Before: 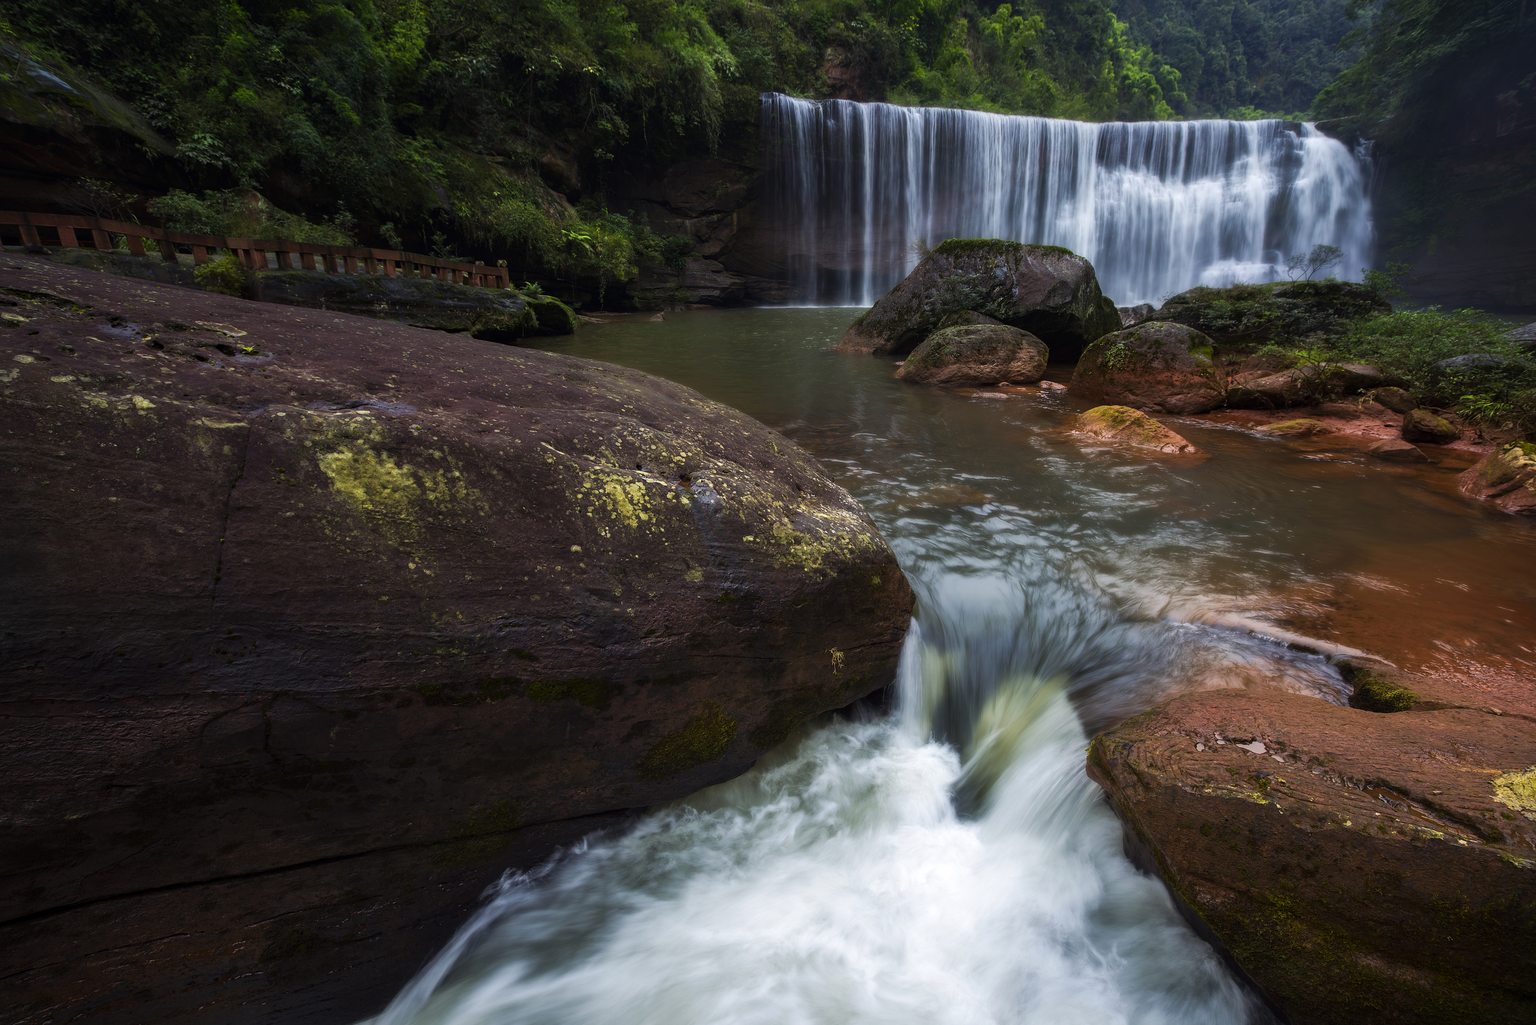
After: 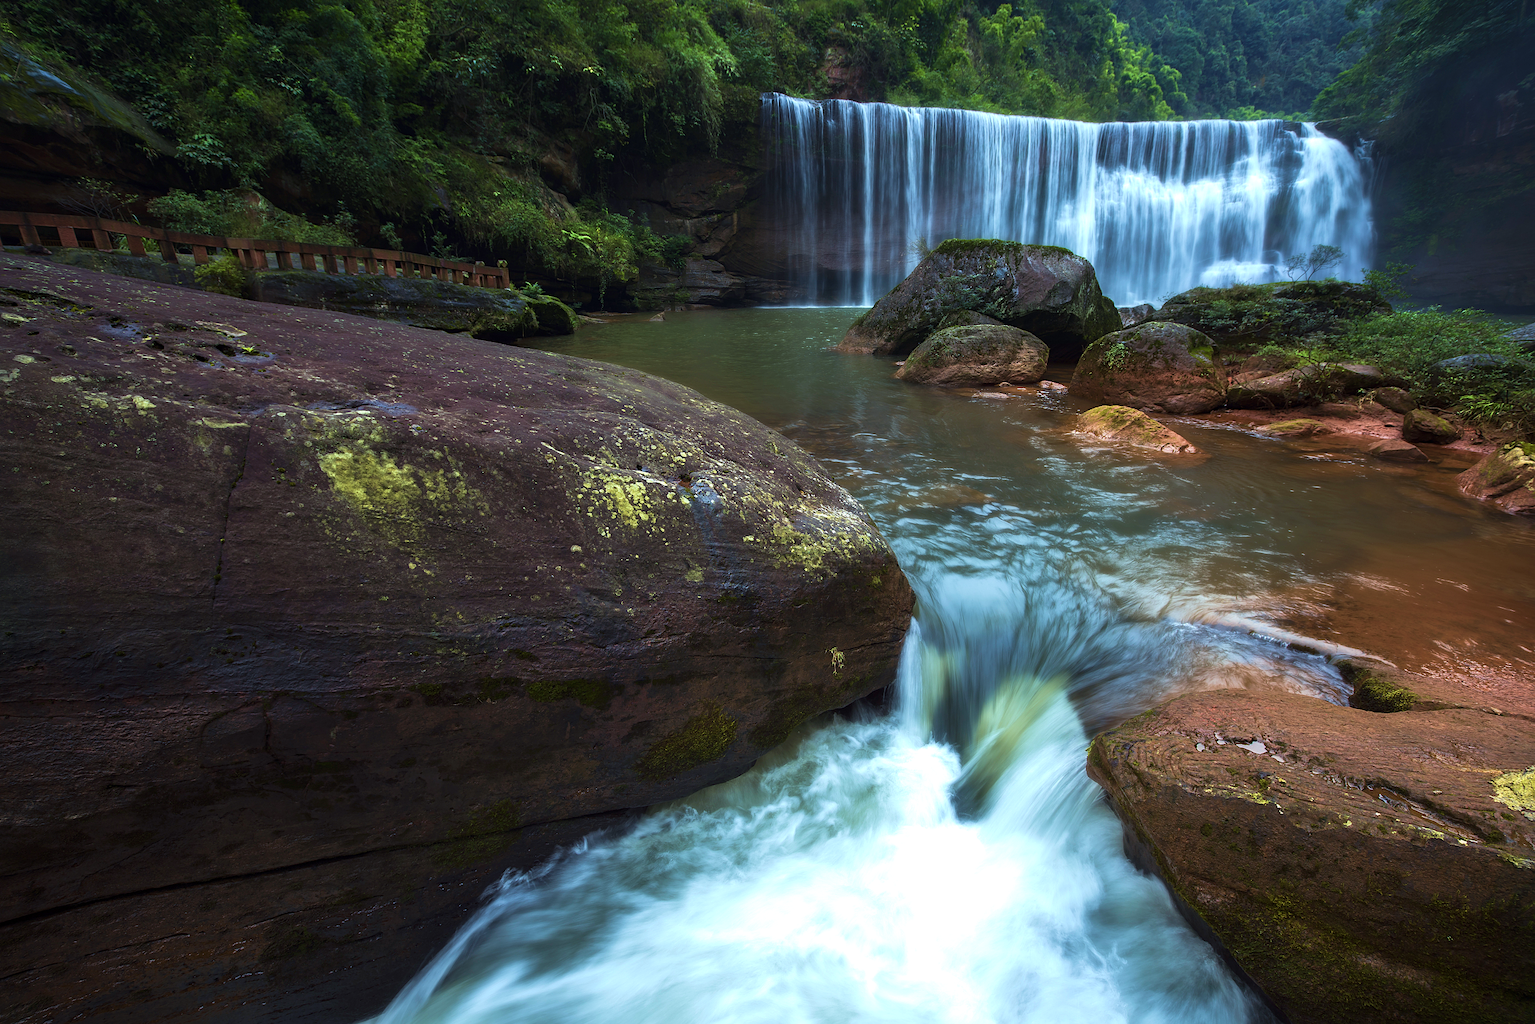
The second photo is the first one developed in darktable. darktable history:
sharpen: amount 0.211
velvia: strength 29.95%
exposure: exposure 0.491 EV, compensate exposure bias true, compensate highlight preservation false
color correction: highlights a* -10.25, highlights b* -10.47
